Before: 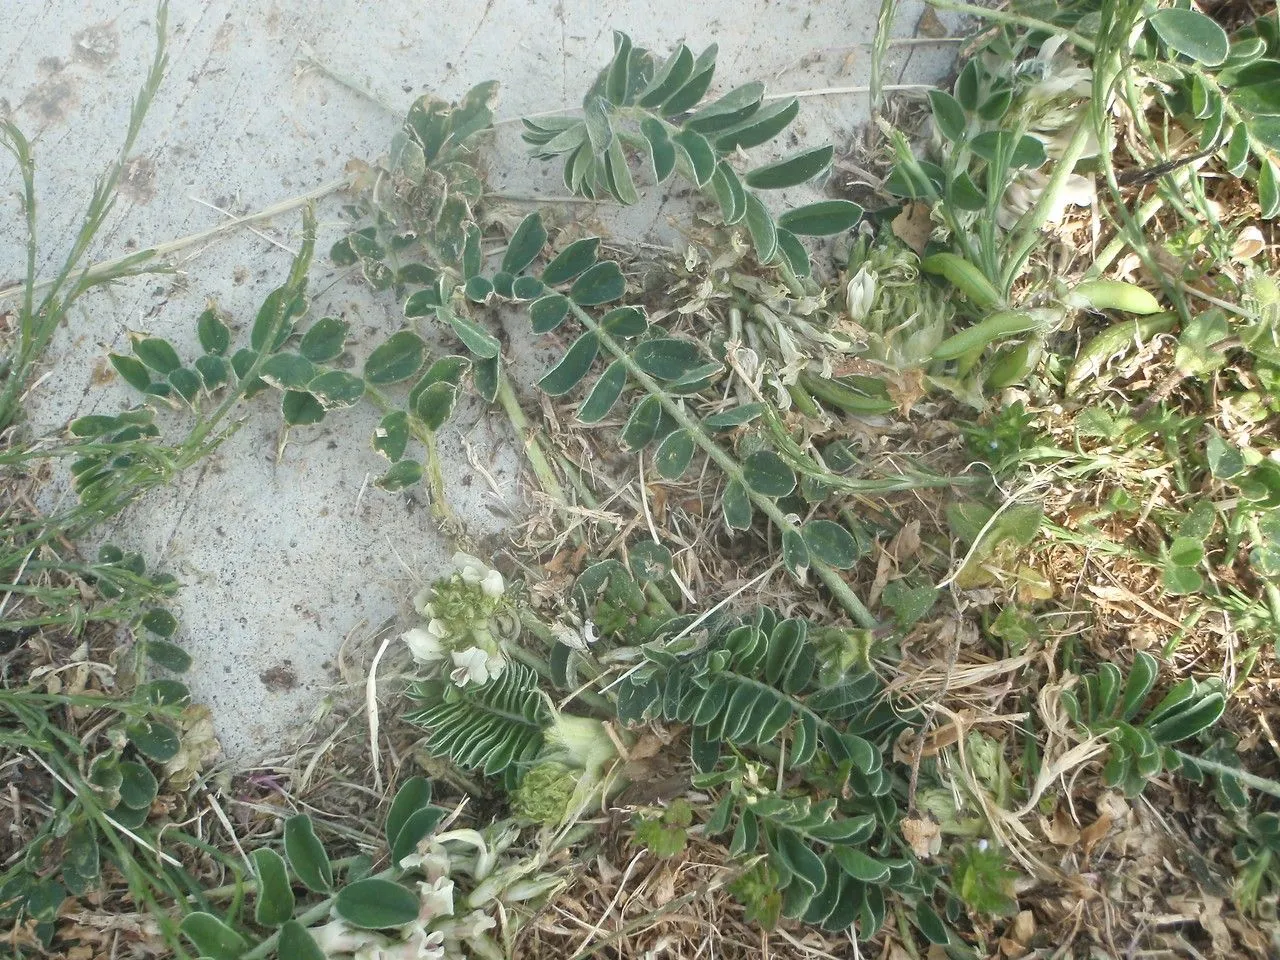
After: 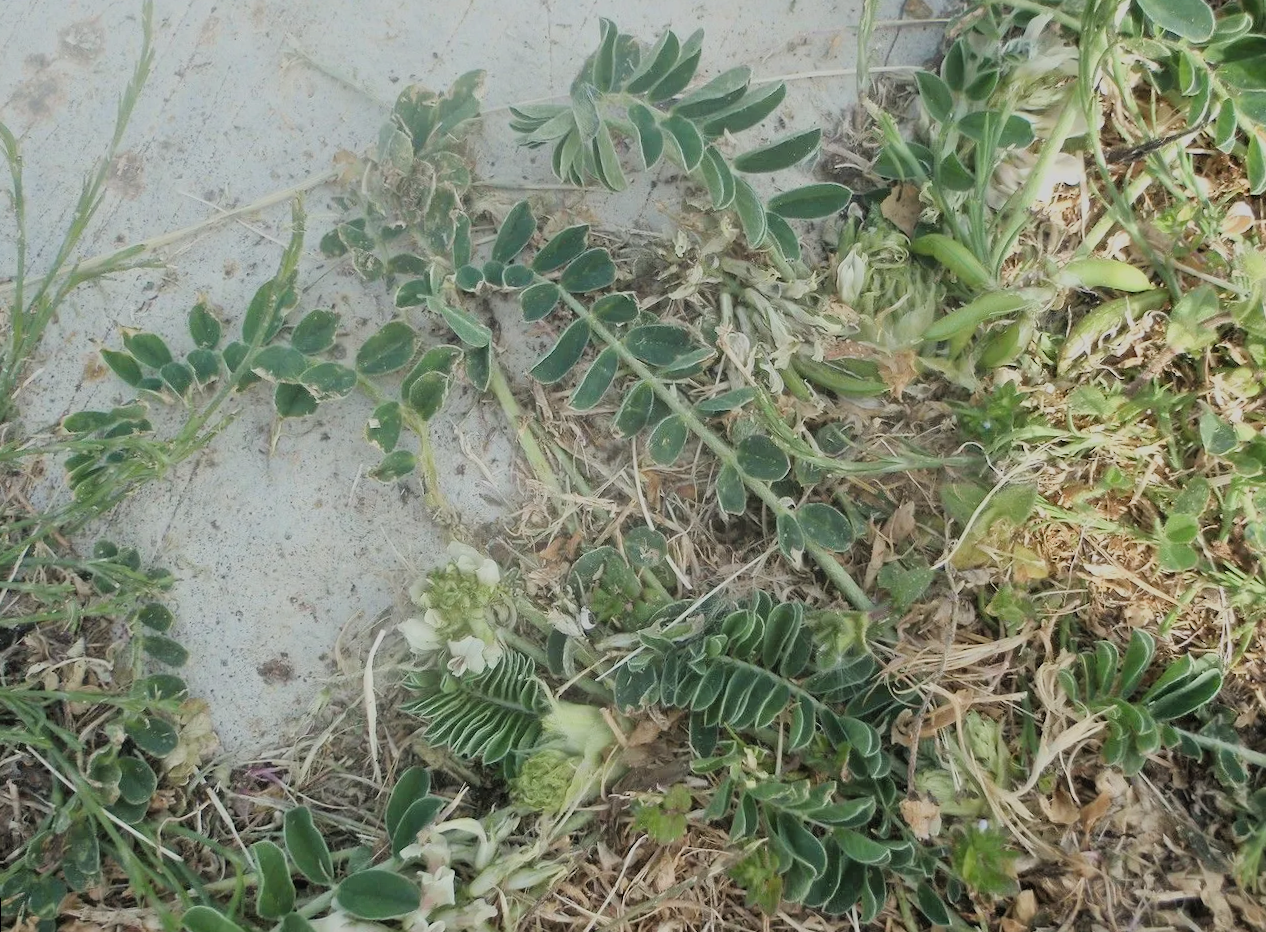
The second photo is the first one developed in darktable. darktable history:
filmic rgb: black relative exposure -7.15 EV, white relative exposure 5.36 EV, hardness 3.02, color science v6 (2022)
rotate and perspective: rotation -1°, crop left 0.011, crop right 0.989, crop top 0.025, crop bottom 0.975
